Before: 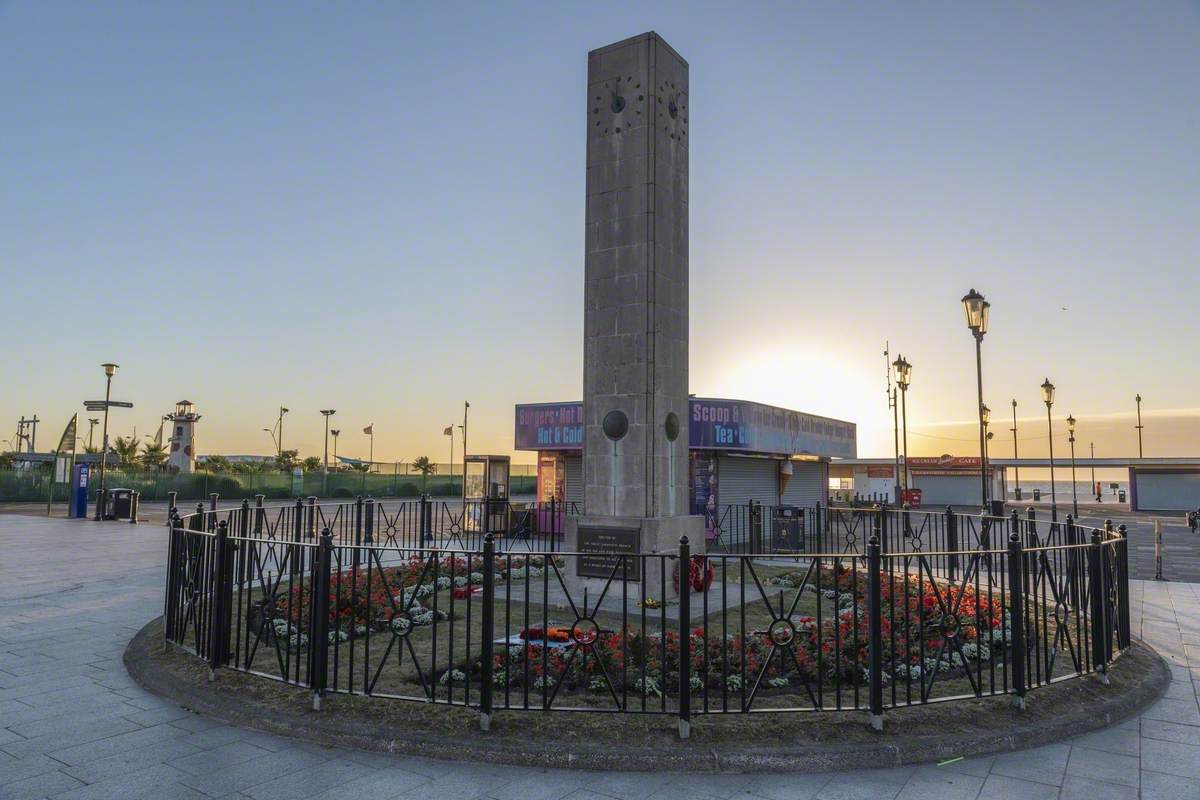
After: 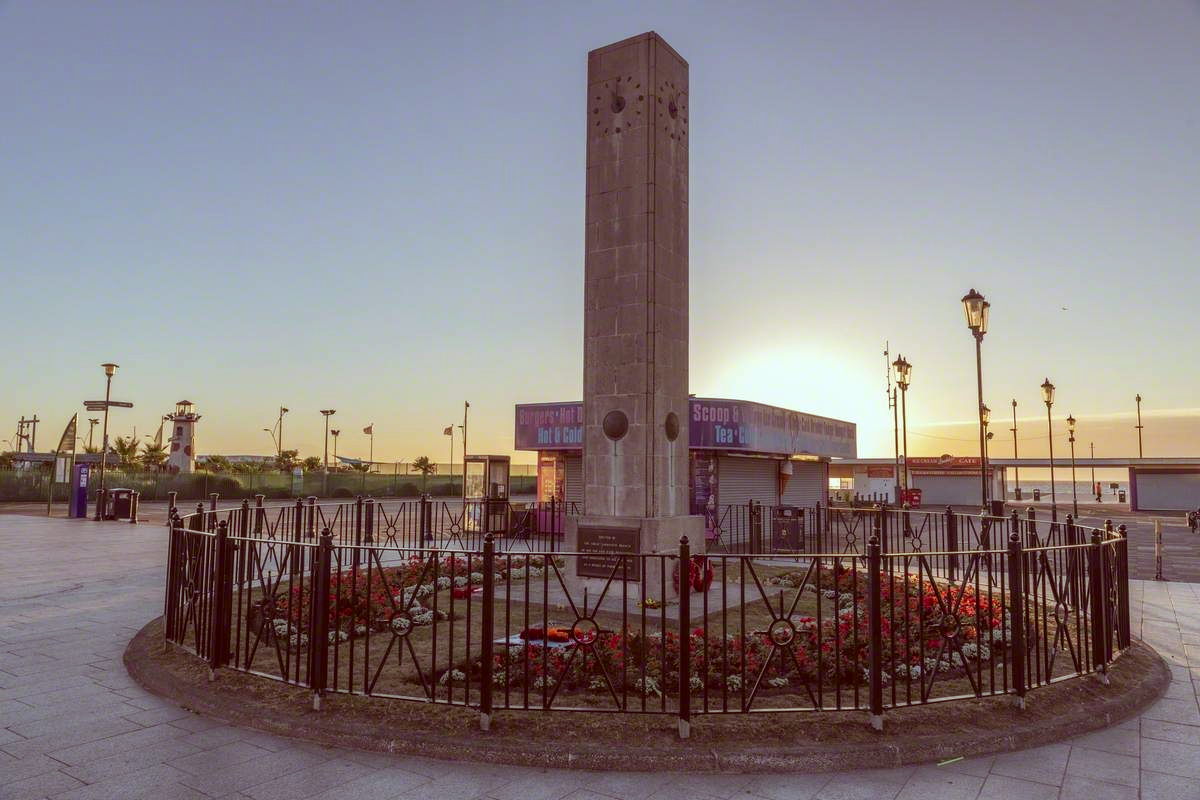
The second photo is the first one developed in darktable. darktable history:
color correction: highlights a* -7.25, highlights b* -0.207, shadows a* 20.7, shadows b* 12.01
